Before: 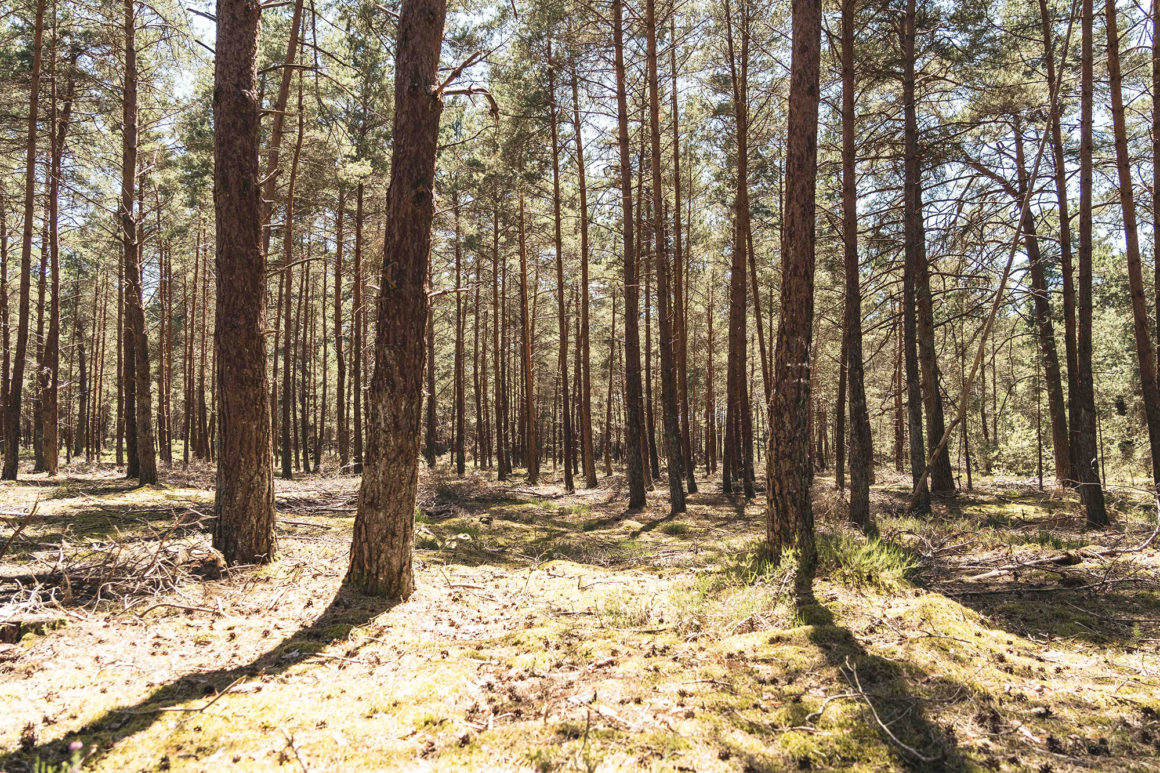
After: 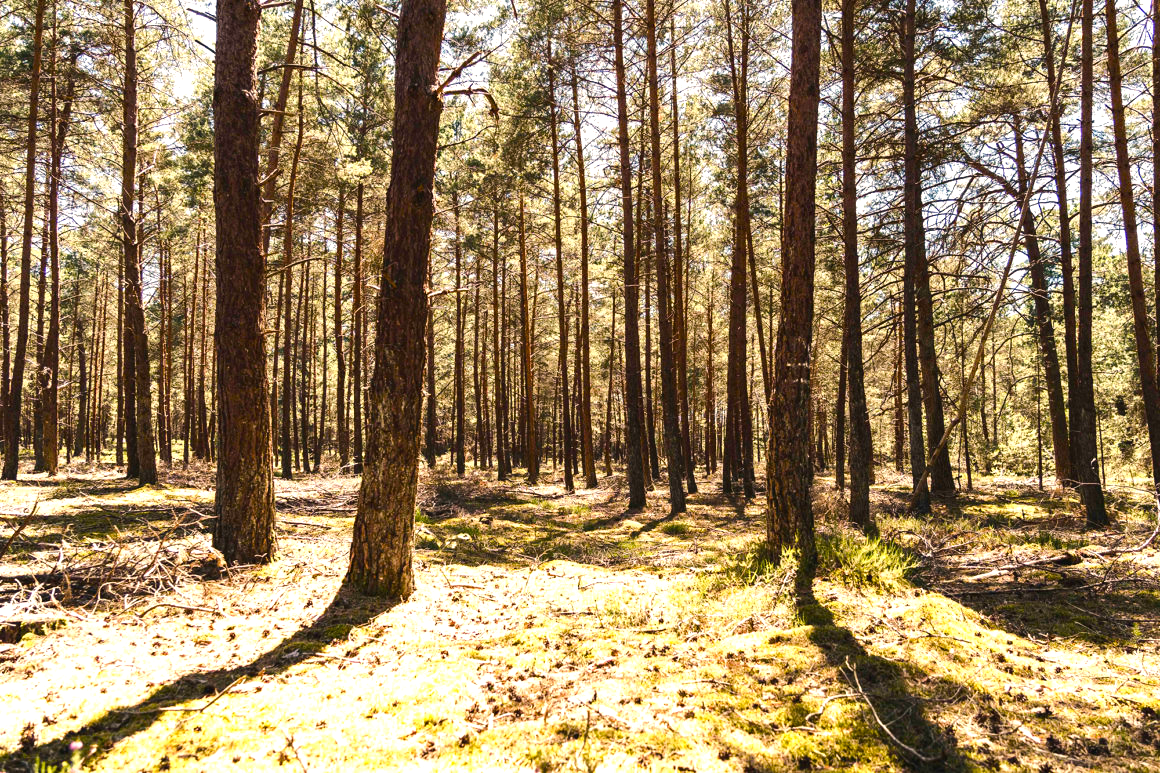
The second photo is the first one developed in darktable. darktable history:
color balance rgb: highlights gain › chroma 3%, highlights gain › hue 60.14°, perceptual saturation grading › global saturation 26.284%, perceptual saturation grading › highlights -27.746%, perceptual saturation grading › mid-tones 15.344%, perceptual saturation grading › shadows 33.369%, perceptual brilliance grading › highlights 17.462%, perceptual brilliance grading › mid-tones 31.414%, perceptual brilliance grading › shadows -31.41%, global vibrance 20%
